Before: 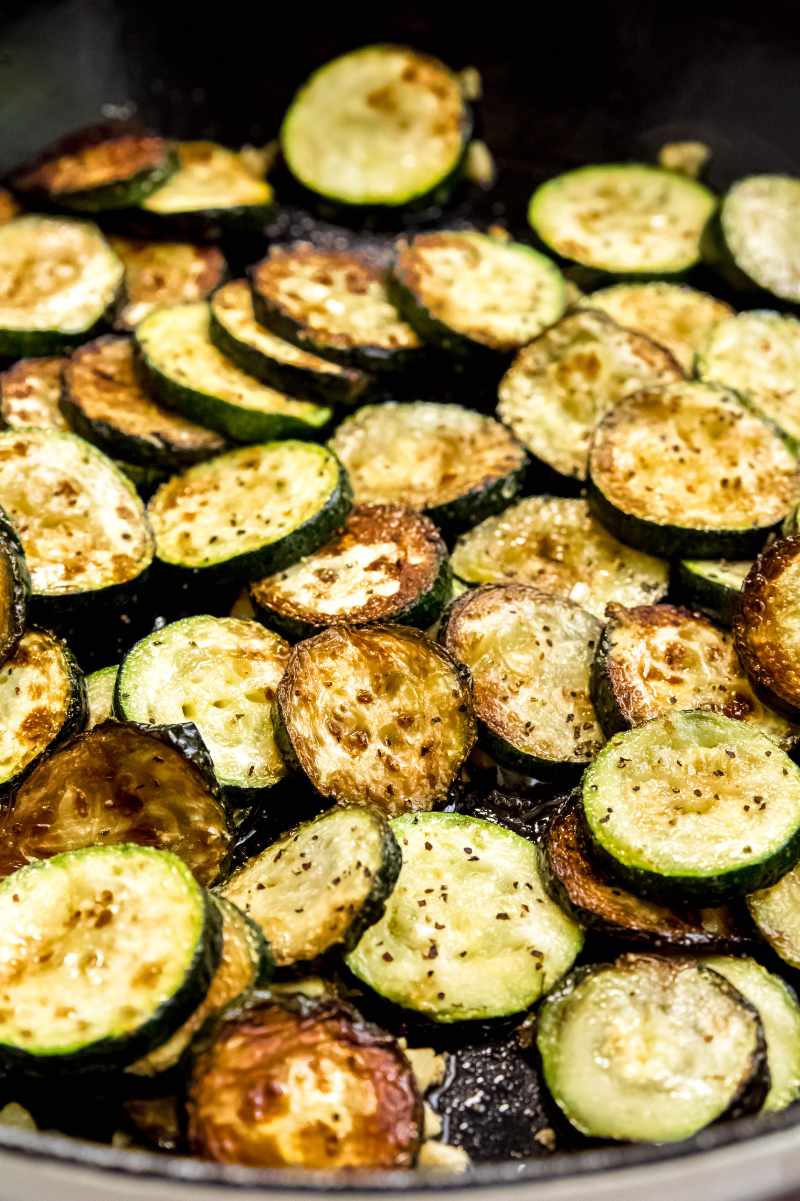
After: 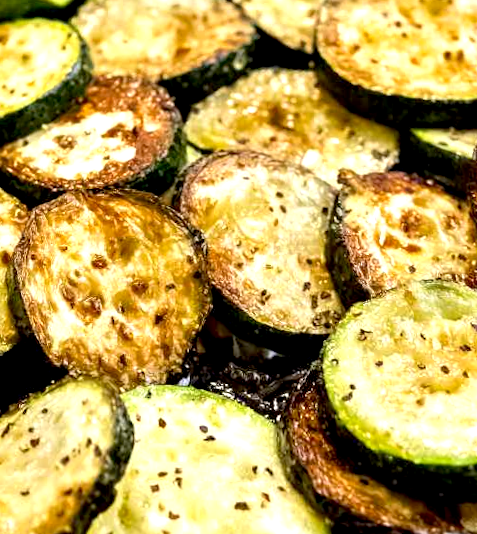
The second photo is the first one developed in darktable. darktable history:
exposure: black level correction 0.005, exposure 0.417 EV, compensate highlight preservation false
crop and rotate: left 27.938%, top 27.046%, bottom 27.046%
rotate and perspective: rotation 0.72°, lens shift (vertical) -0.352, lens shift (horizontal) -0.051, crop left 0.152, crop right 0.859, crop top 0.019, crop bottom 0.964
